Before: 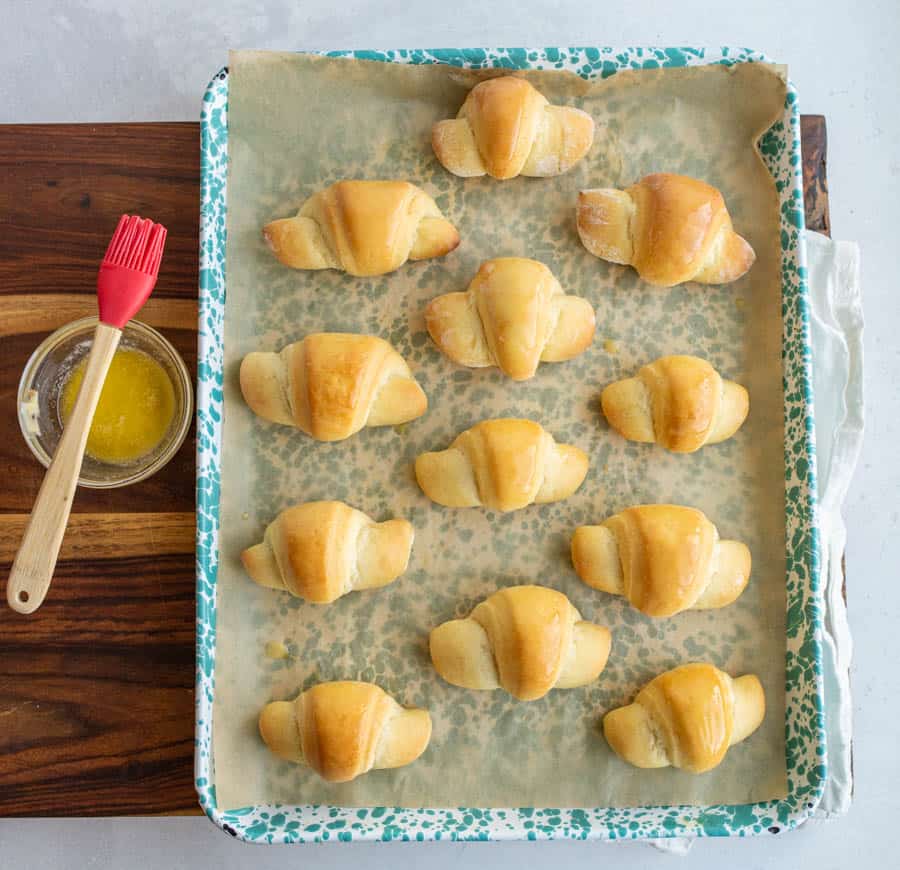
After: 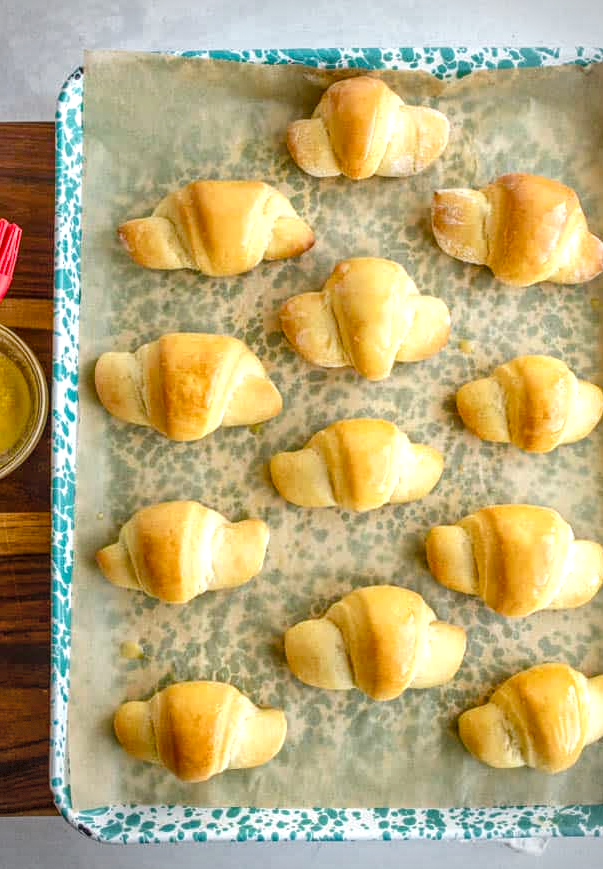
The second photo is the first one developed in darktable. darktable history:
vignetting: fall-off start 97.16%, width/height ratio 1.184, dithering 8-bit output
local contrast: highlights 3%, shadows 7%, detail 134%
crop and rotate: left 16.19%, right 16.714%
color balance rgb: perceptual saturation grading › global saturation 20%, perceptual saturation grading › highlights -25.192%, perceptual saturation grading › shadows 25.735%, perceptual brilliance grading › global brilliance 9.676%
